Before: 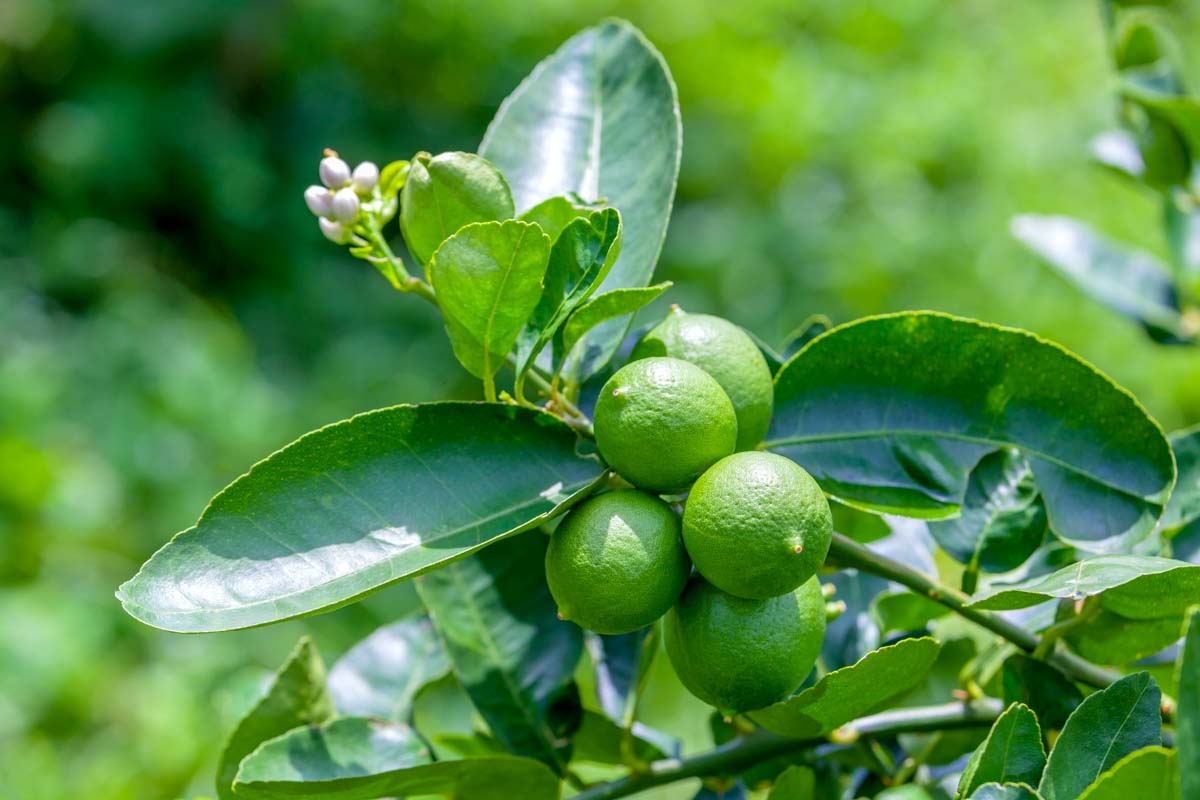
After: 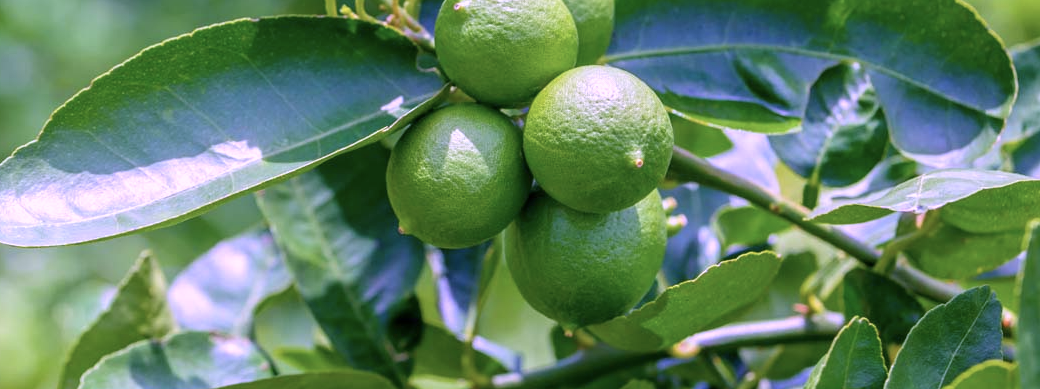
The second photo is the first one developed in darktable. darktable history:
crop and rotate: left 13.293%, top 48.31%, bottom 2.945%
color calibration: output R [1.107, -0.012, -0.003, 0], output B [0, 0, 1.308, 0], illuminant F (fluorescent), F source F9 (Cool White Deluxe 4150 K) – high CRI, x 0.374, y 0.373, temperature 4152.89 K
